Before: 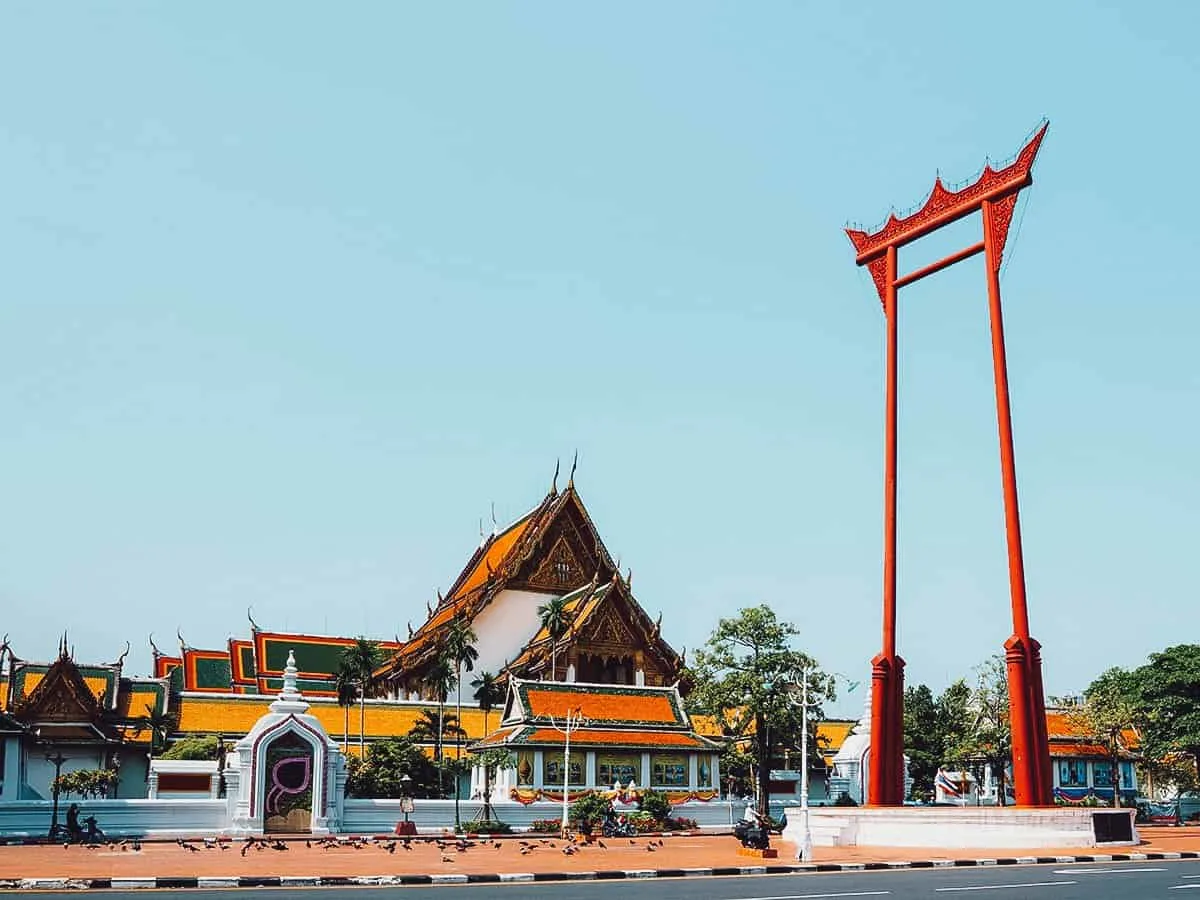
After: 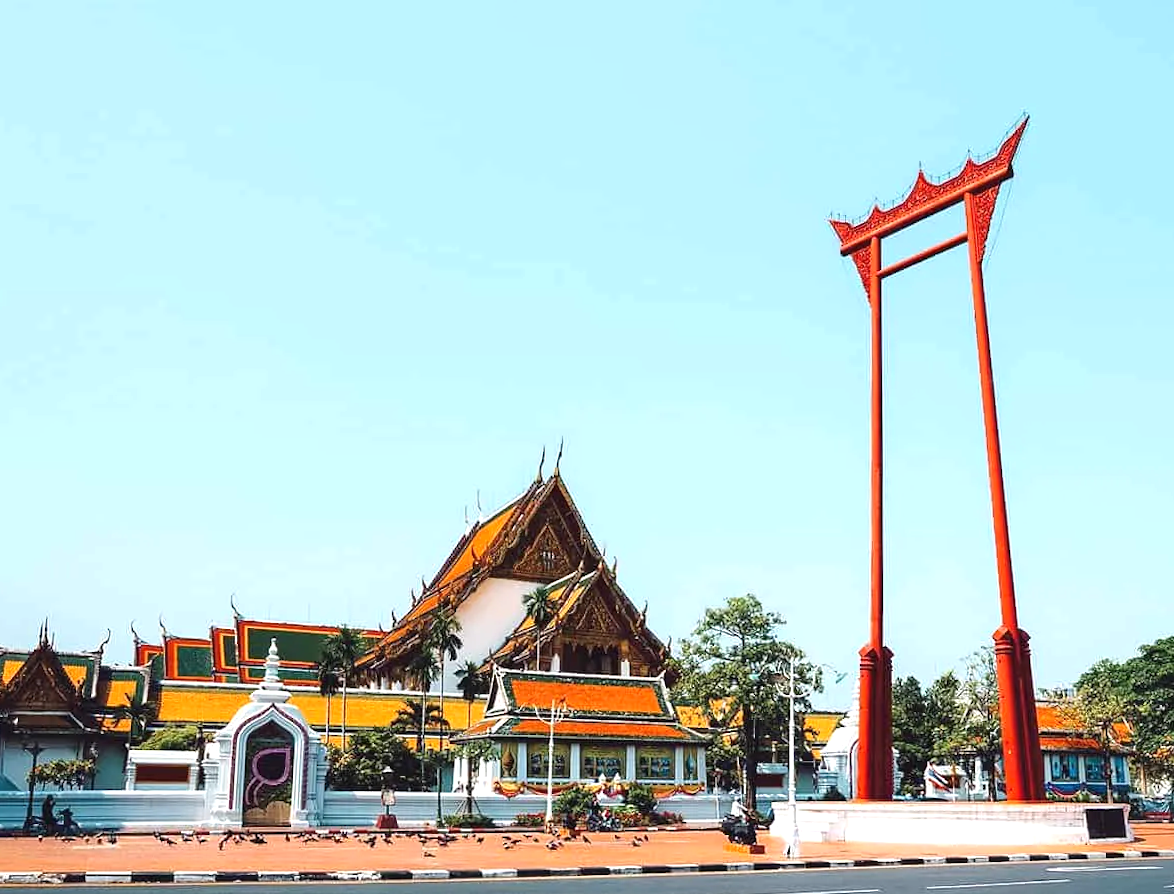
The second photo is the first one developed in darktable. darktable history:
exposure: exposure 0.485 EV, compensate highlight preservation false
rotate and perspective: rotation 0.226°, lens shift (vertical) -0.042, crop left 0.023, crop right 0.982, crop top 0.006, crop bottom 0.994
